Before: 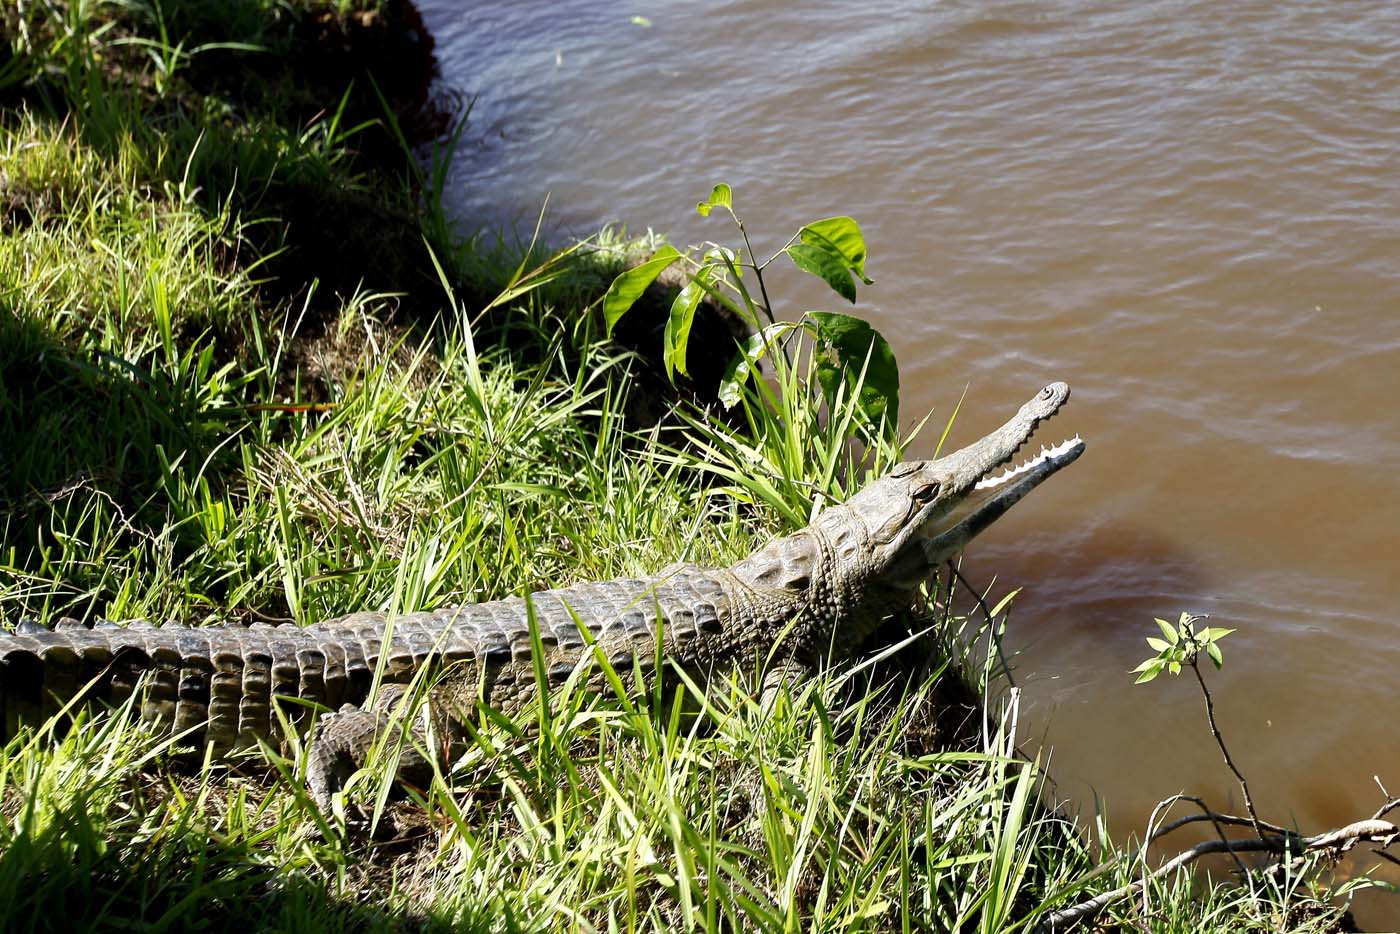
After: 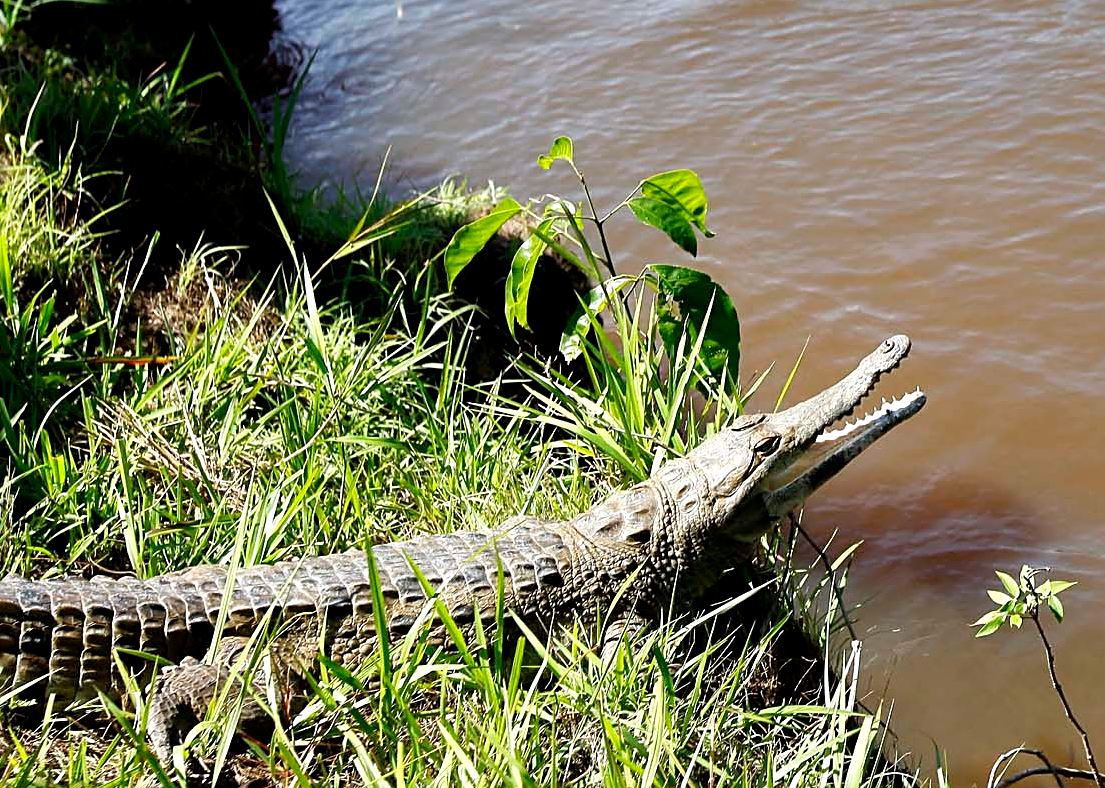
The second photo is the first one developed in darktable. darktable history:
sharpen: on, module defaults
crop: left 11.412%, top 5.119%, right 9.589%, bottom 10.44%
exposure: exposure 0.2 EV, compensate highlight preservation false
